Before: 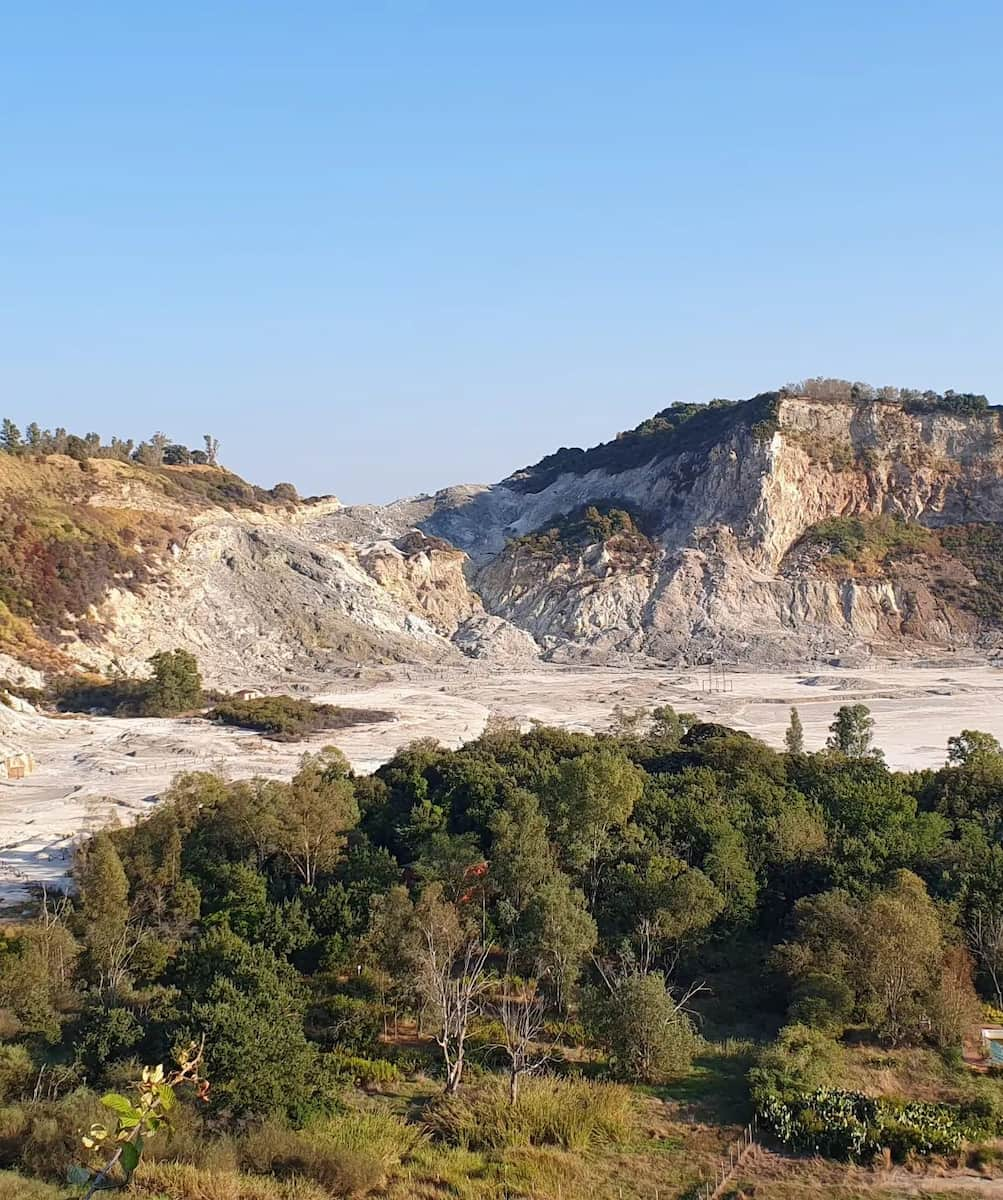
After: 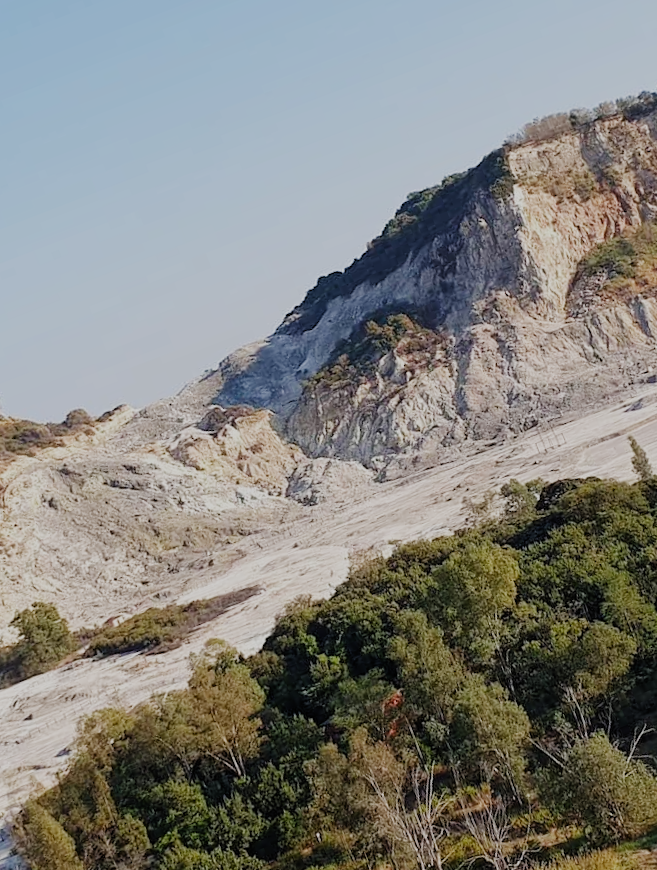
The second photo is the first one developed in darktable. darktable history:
crop and rotate: angle 21.09°, left 6.798%, right 3.755%, bottom 1.073%
filmic rgb: black relative exposure -7.65 EV, white relative exposure 4.56 EV, threshold 3.05 EV, hardness 3.61, preserve chrominance no, color science v5 (2021), contrast in shadows safe, contrast in highlights safe, enable highlight reconstruction true
